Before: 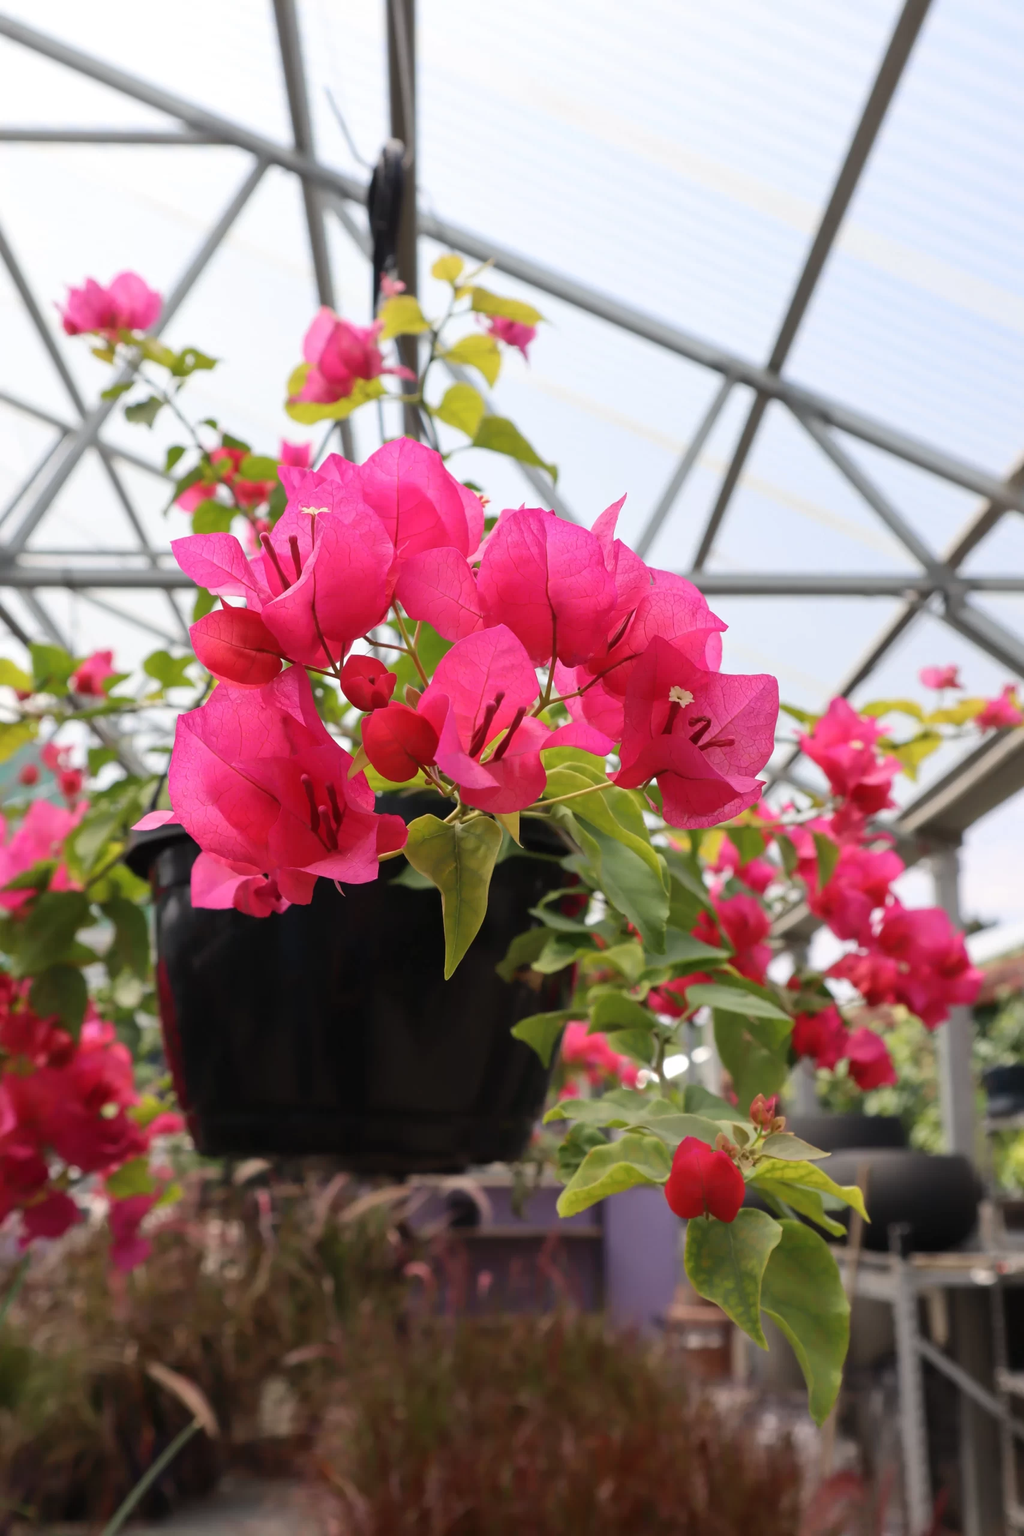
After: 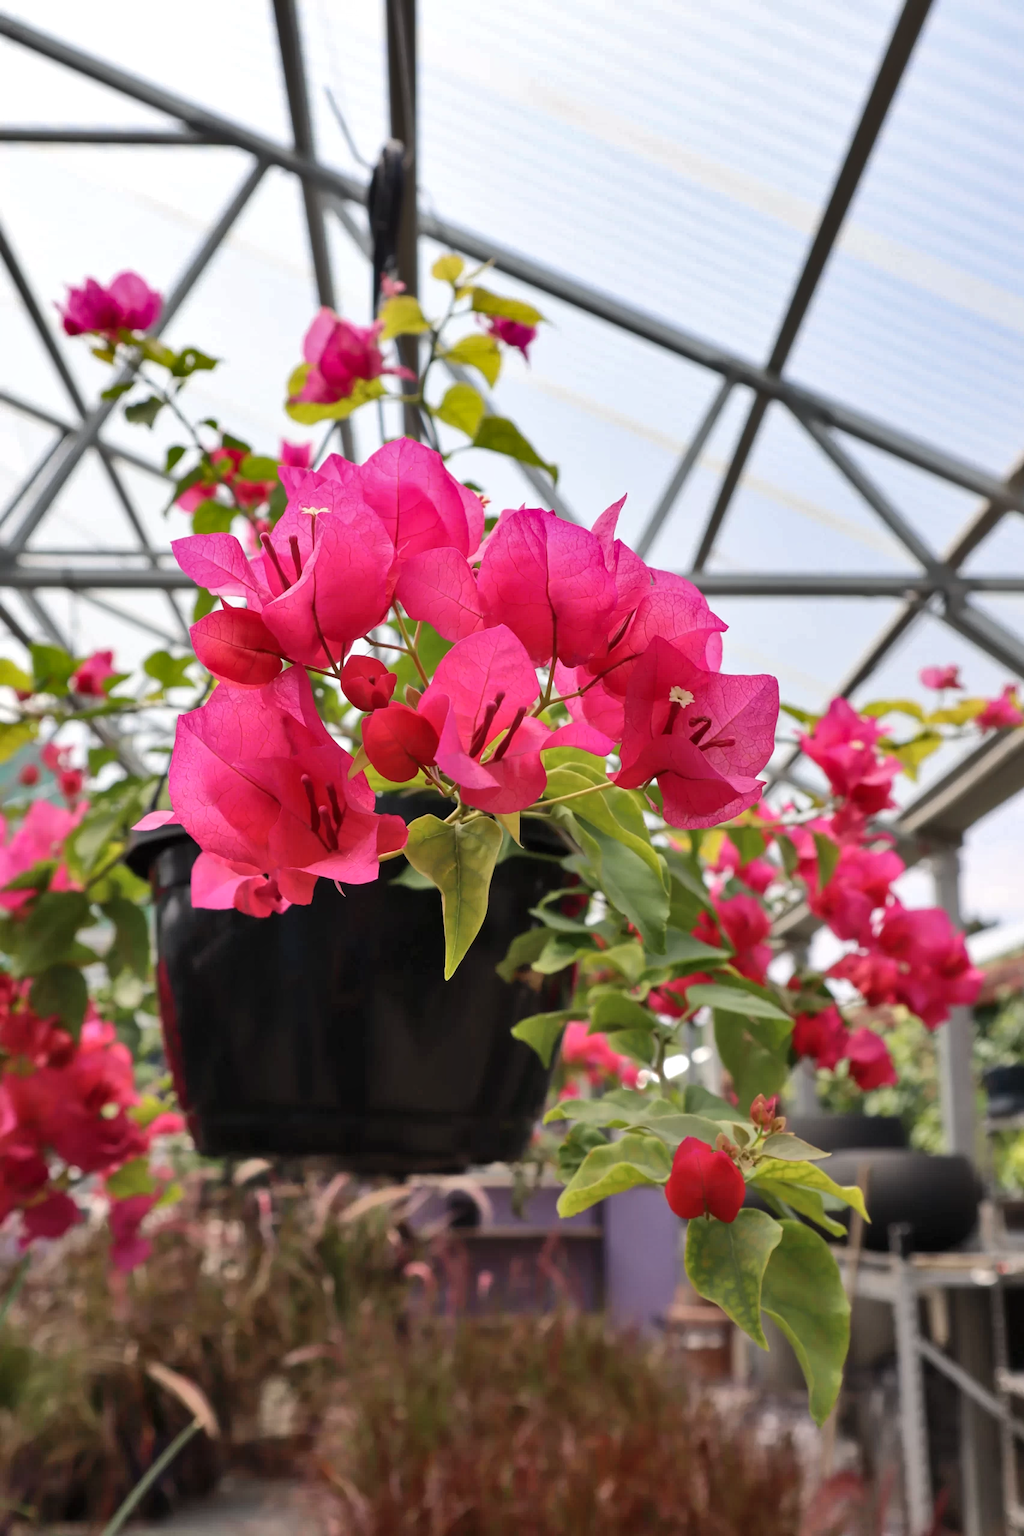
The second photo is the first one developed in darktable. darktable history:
shadows and highlights: soften with gaussian
local contrast: highlights 103%, shadows 98%, detail 120%, midtone range 0.2
